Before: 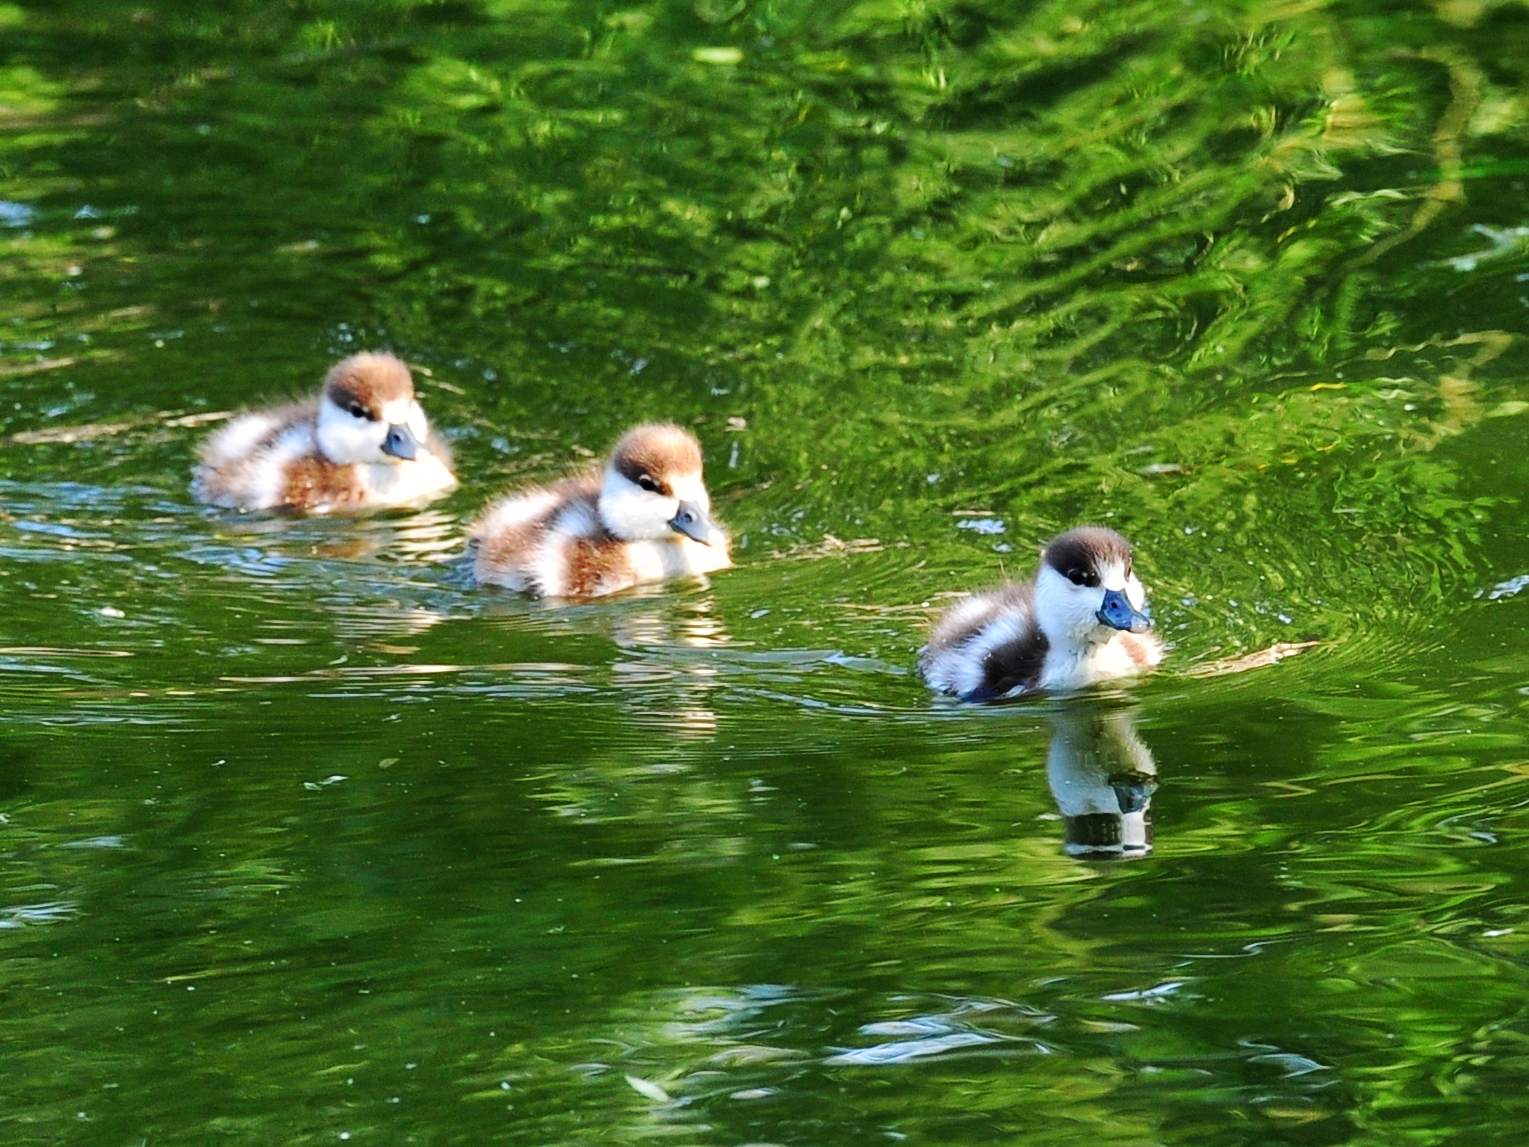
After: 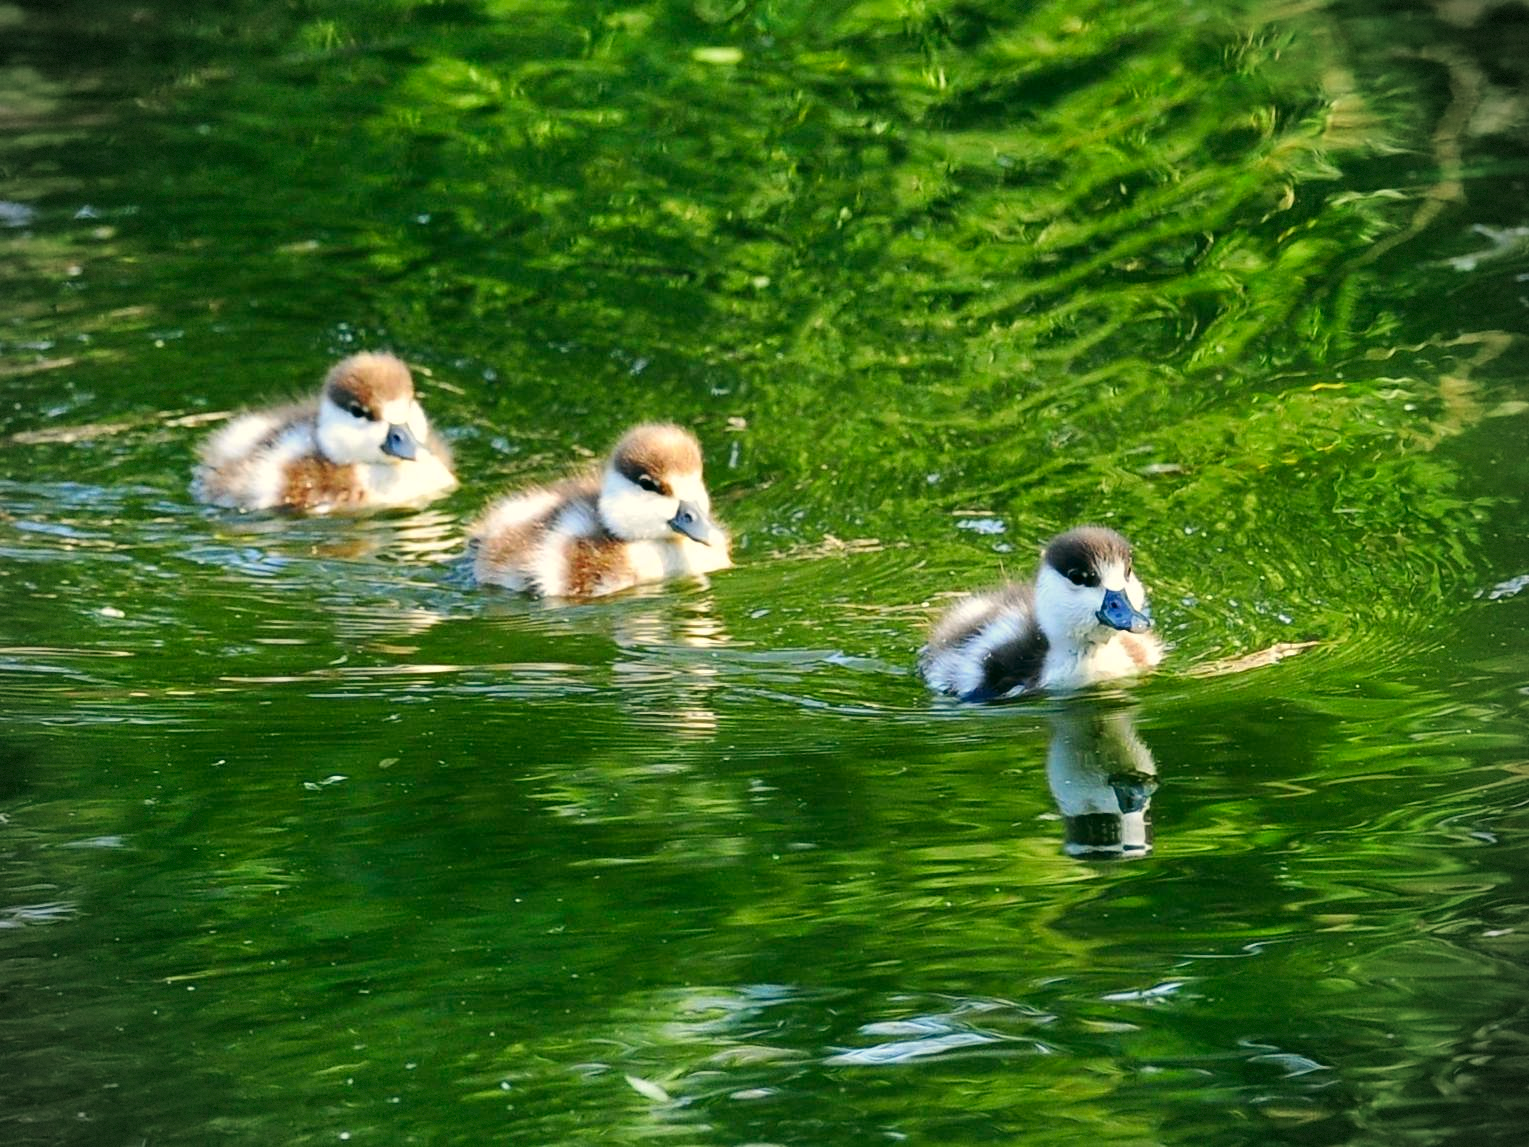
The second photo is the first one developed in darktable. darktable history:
vignetting: fall-off radius 44.92%, brightness -0.575, dithering 8-bit output
color correction: highlights a* -0.553, highlights b* 9.39, shadows a* -8.96, shadows b* 0.676
